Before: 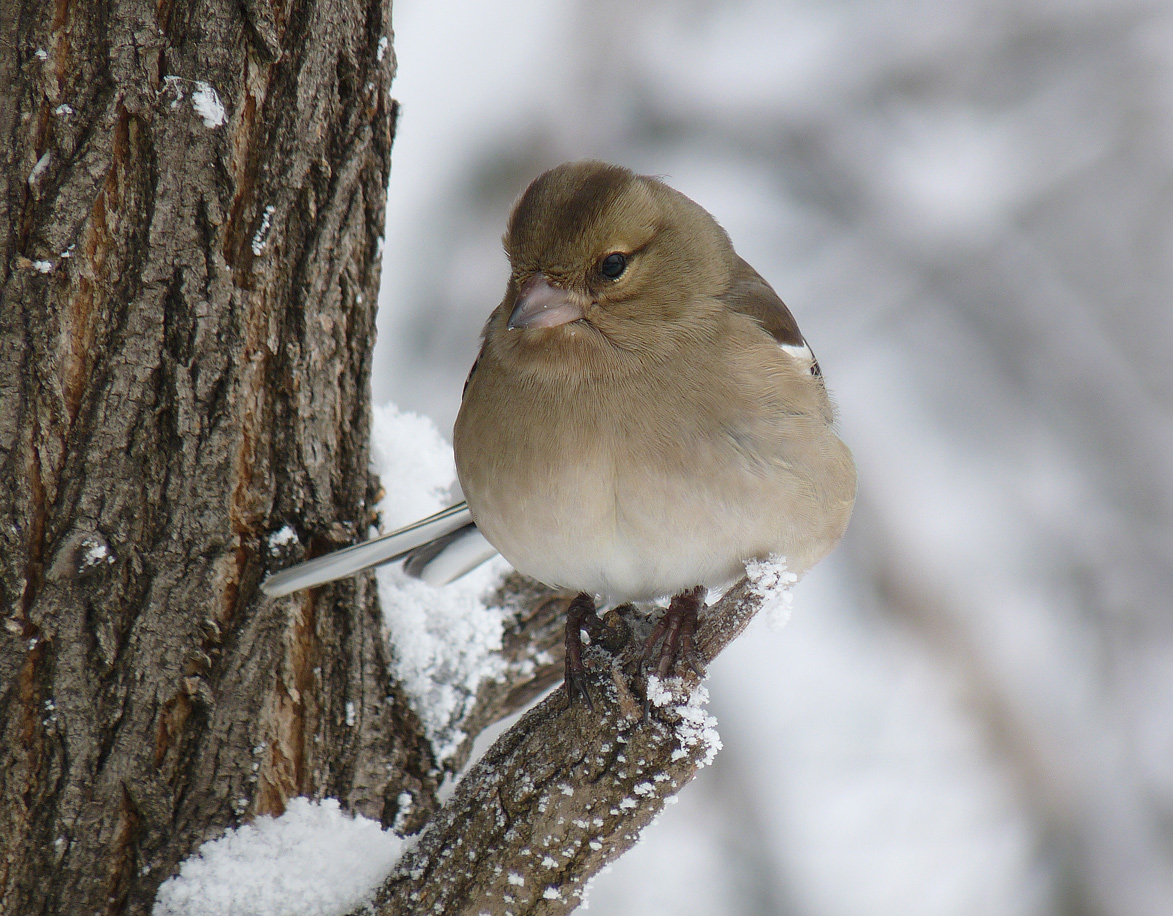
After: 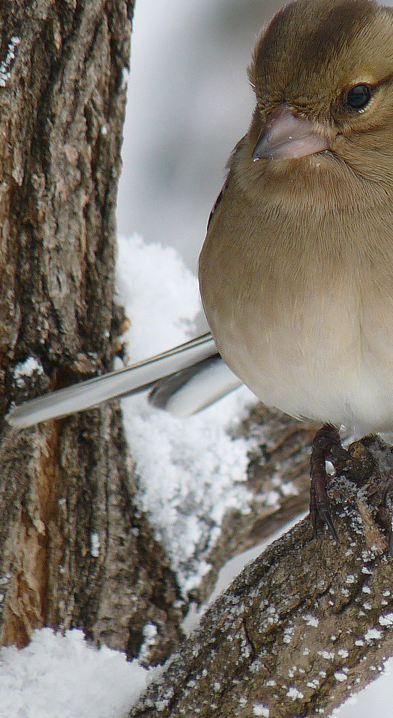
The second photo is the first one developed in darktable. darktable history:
crop and rotate: left 21.77%, top 18.528%, right 44.676%, bottom 2.997%
contrast brightness saturation: saturation 0.1
